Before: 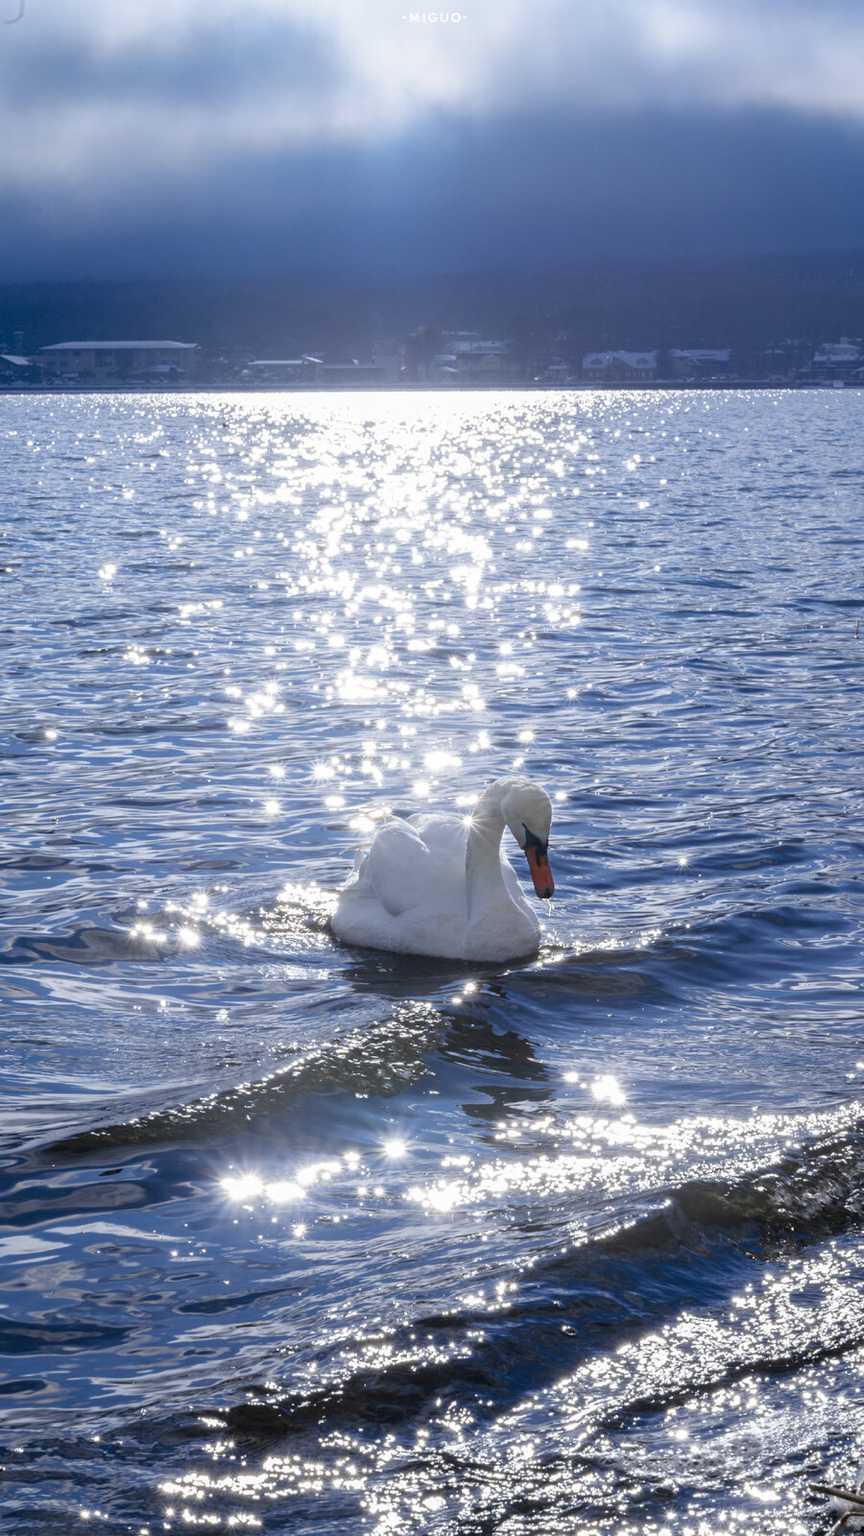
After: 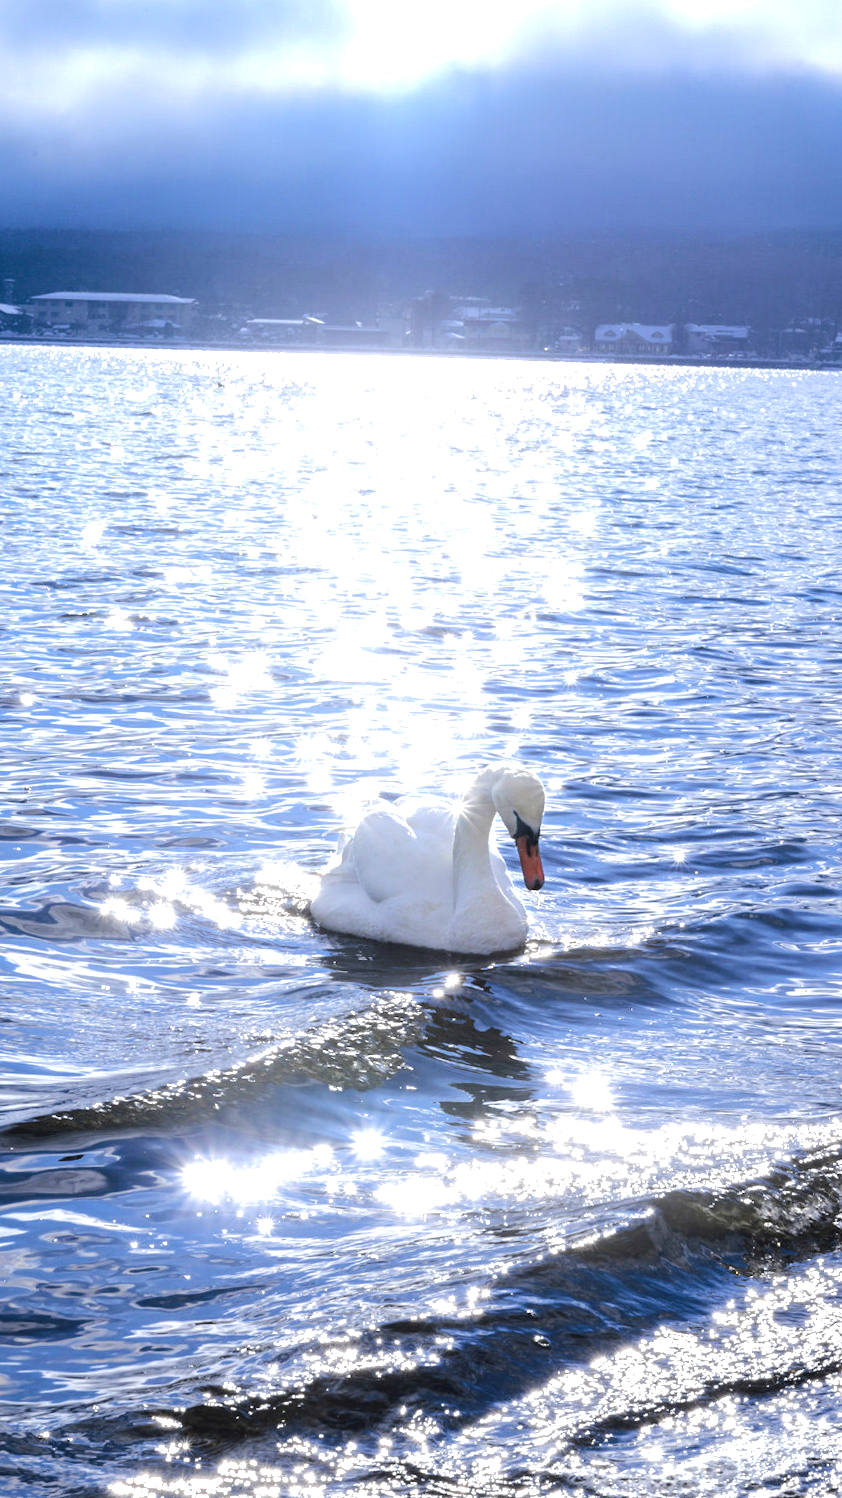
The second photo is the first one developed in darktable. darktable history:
crop and rotate: angle -2.22°
exposure: exposure 1 EV, compensate highlight preservation false
tone curve: curves: ch0 [(0, 0) (0.003, 0.012) (0.011, 0.014) (0.025, 0.02) (0.044, 0.034) (0.069, 0.047) (0.1, 0.063) (0.136, 0.086) (0.177, 0.131) (0.224, 0.183) (0.277, 0.243) (0.335, 0.317) (0.399, 0.403) (0.468, 0.488) (0.543, 0.573) (0.623, 0.649) (0.709, 0.718) (0.801, 0.795) (0.898, 0.872) (1, 1)], color space Lab, linked channels, preserve colors none
